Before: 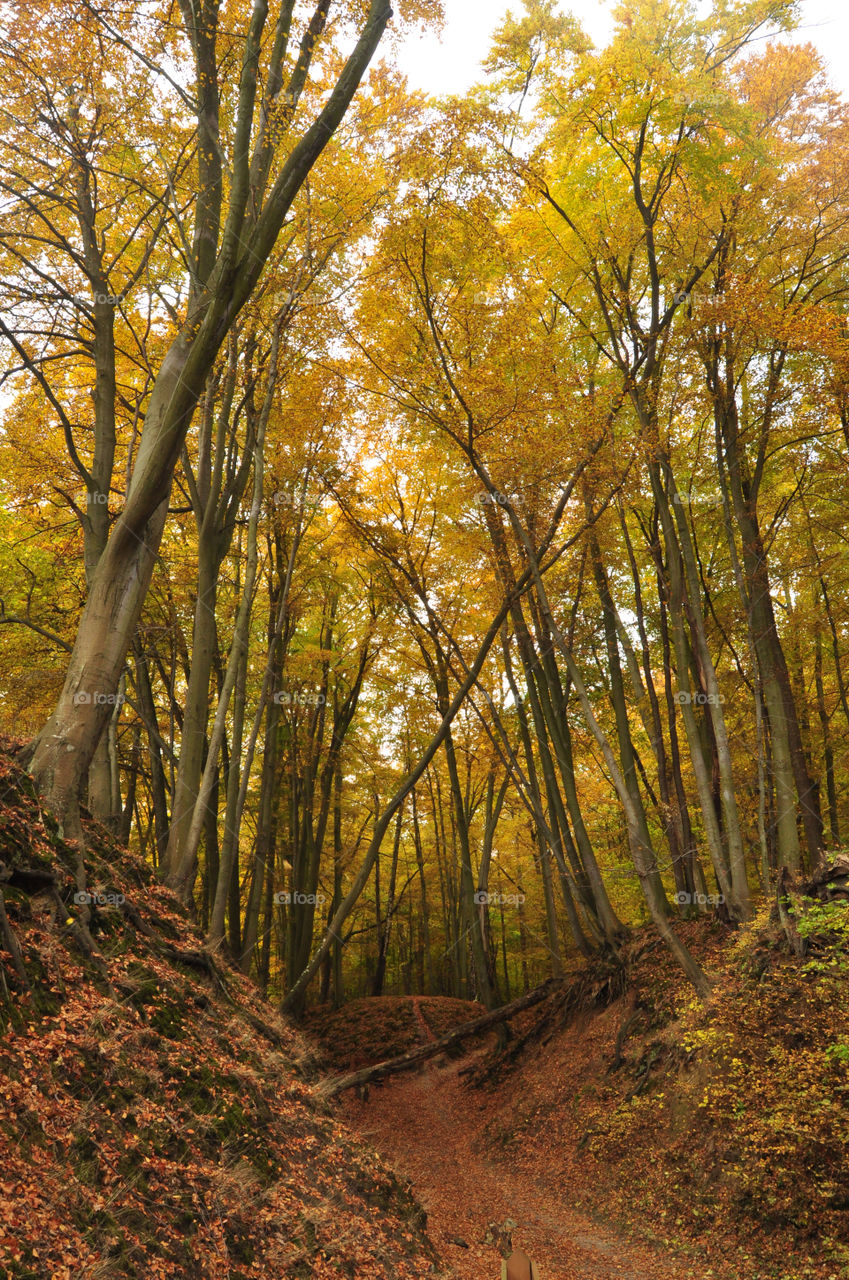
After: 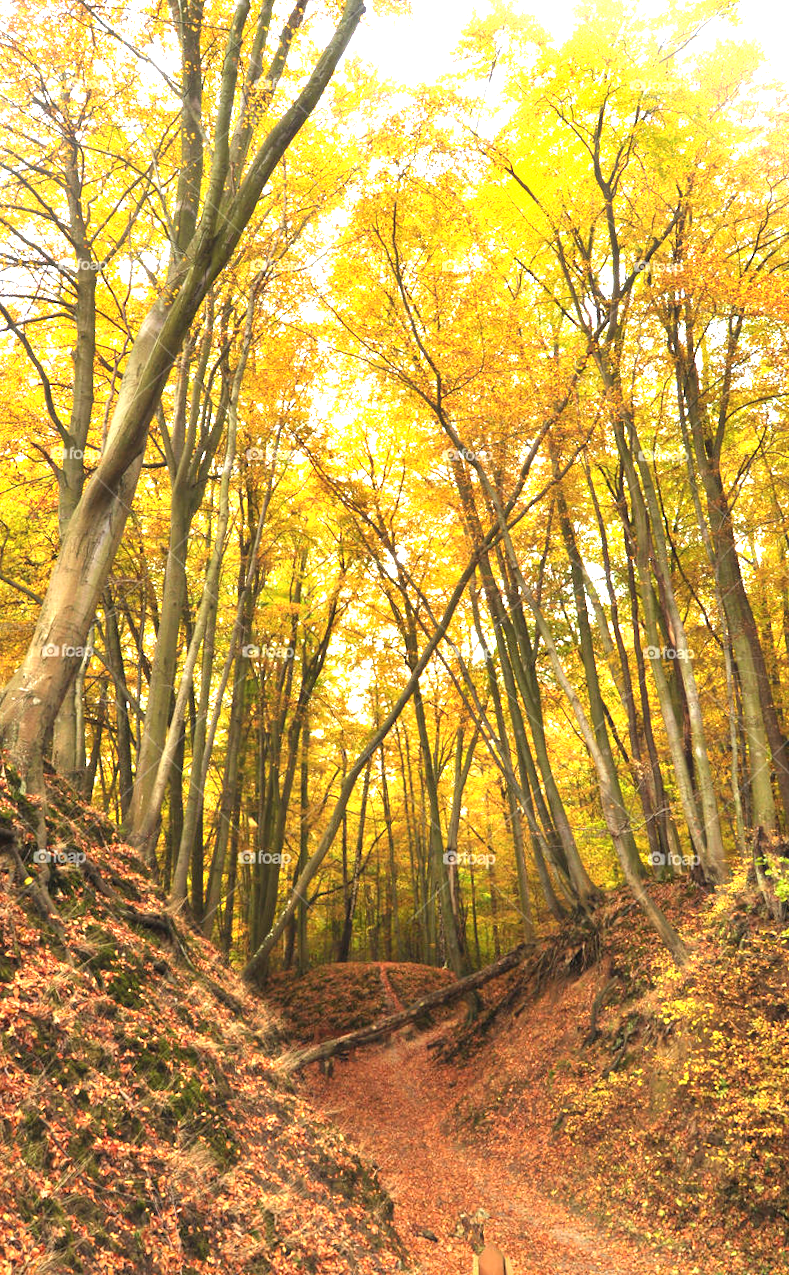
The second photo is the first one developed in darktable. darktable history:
exposure: black level correction 0, exposure 1.625 EV, compensate exposure bias true, compensate highlight preservation false
rotate and perspective: rotation 0.215°, lens shift (vertical) -0.139, crop left 0.069, crop right 0.939, crop top 0.002, crop bottom 0.996
